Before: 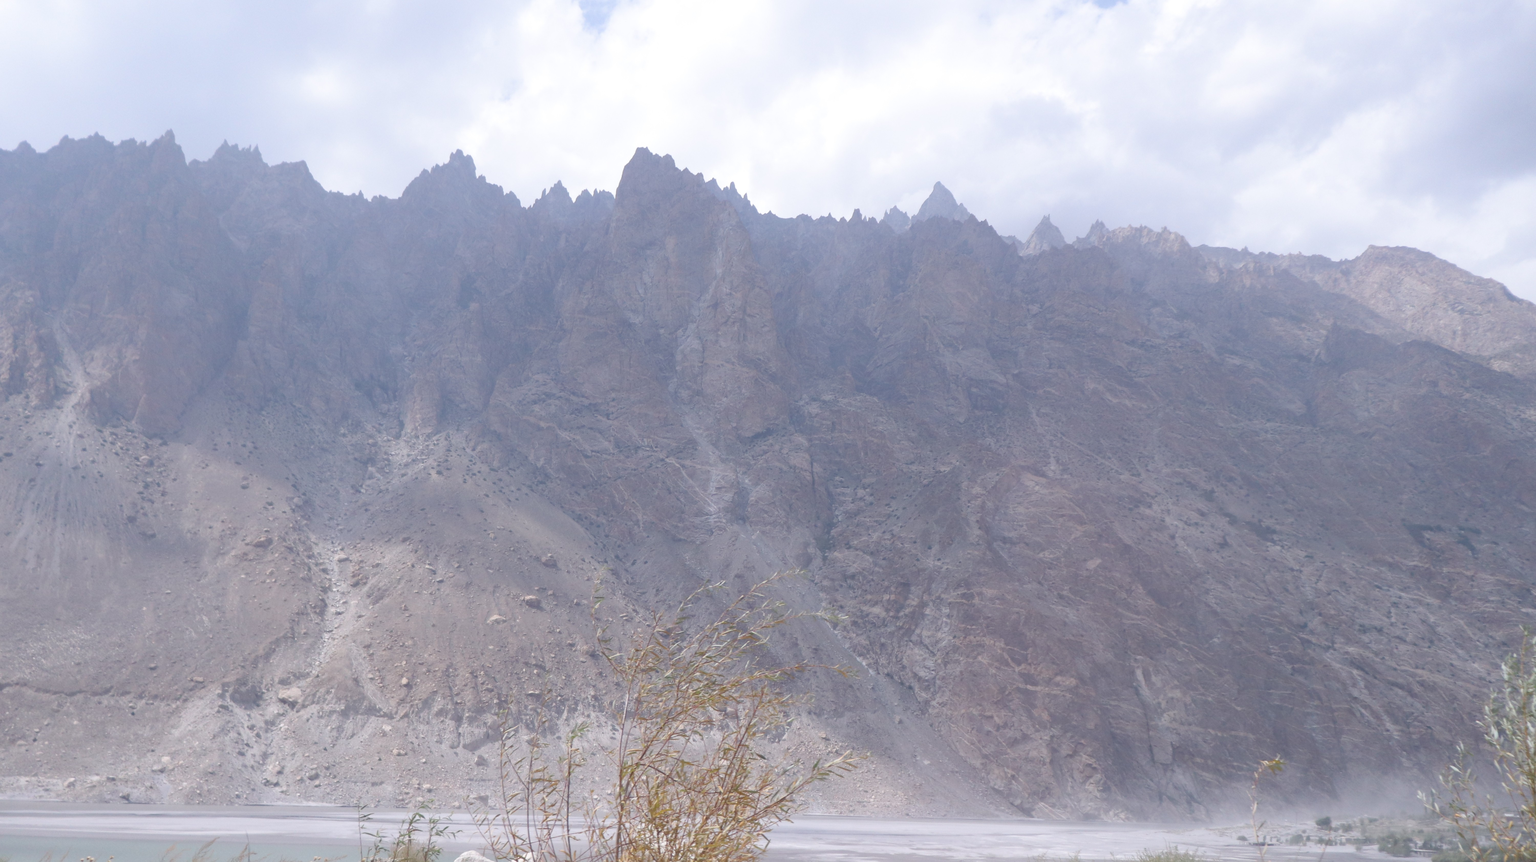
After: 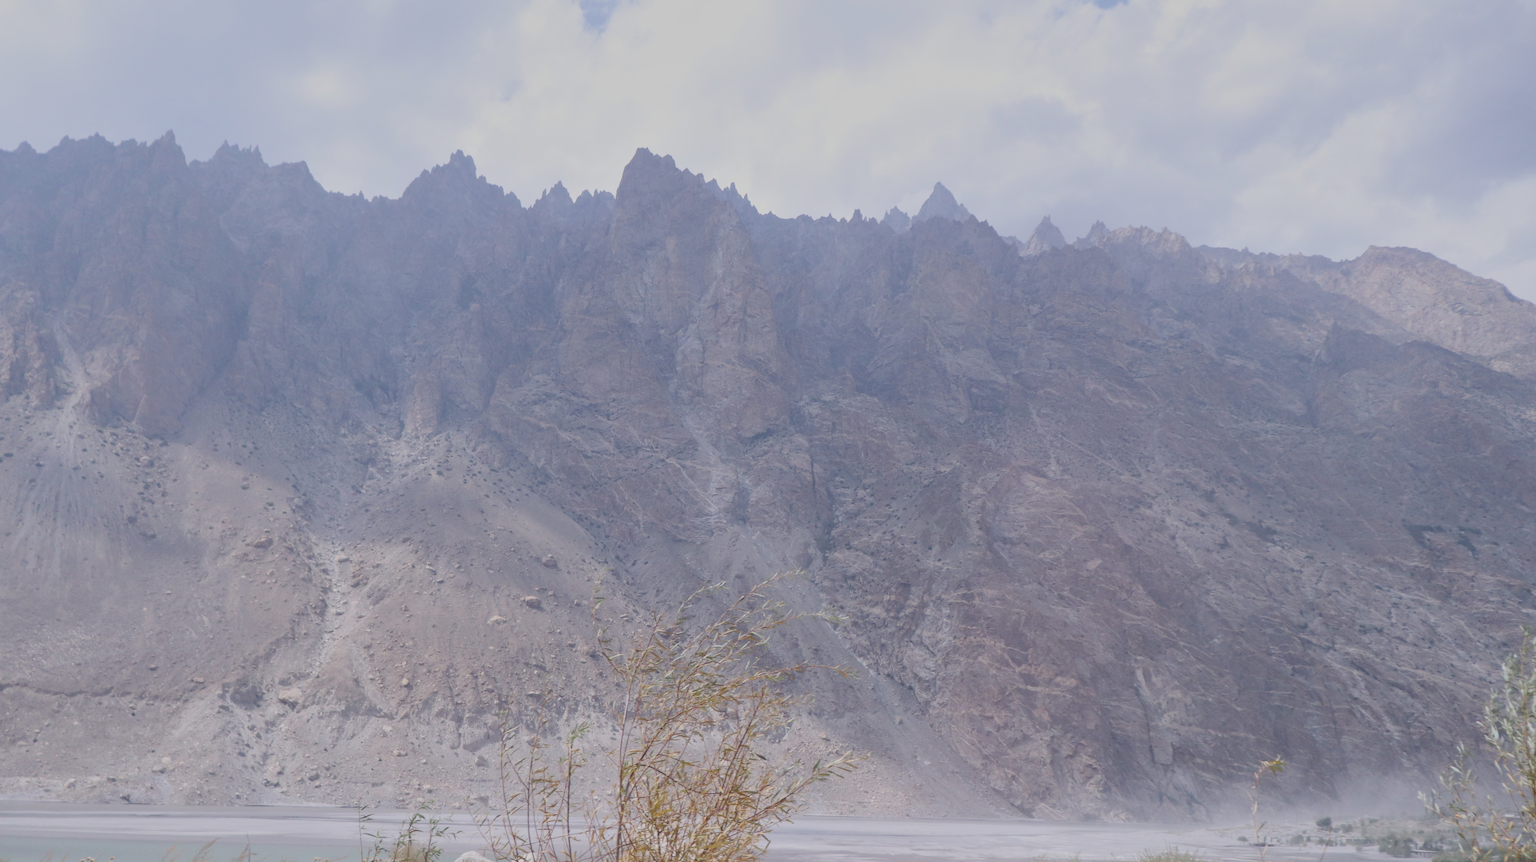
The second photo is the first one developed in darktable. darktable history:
shadows and highlights: shadows 37.27, highlights -28.18, soften with gaussian
local contrast: on, module defaults
filmic rgb: black relative exposure -6.15 EV, white relative exposure 6.96 EV, hardness 2.23, color science v6 (2022)
